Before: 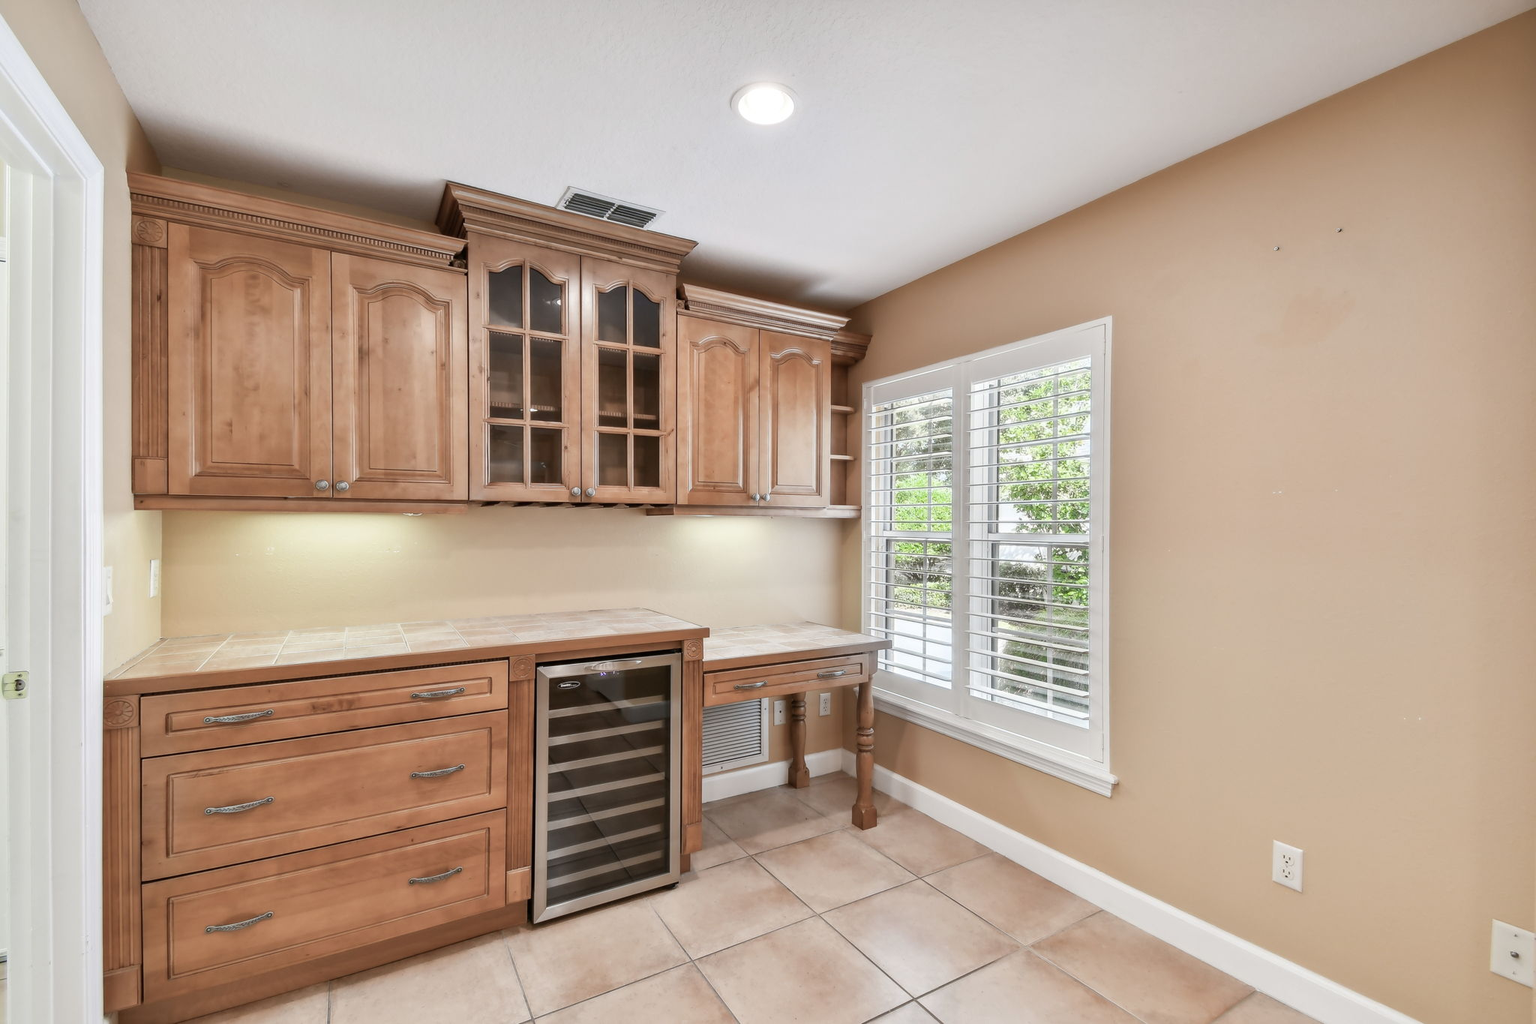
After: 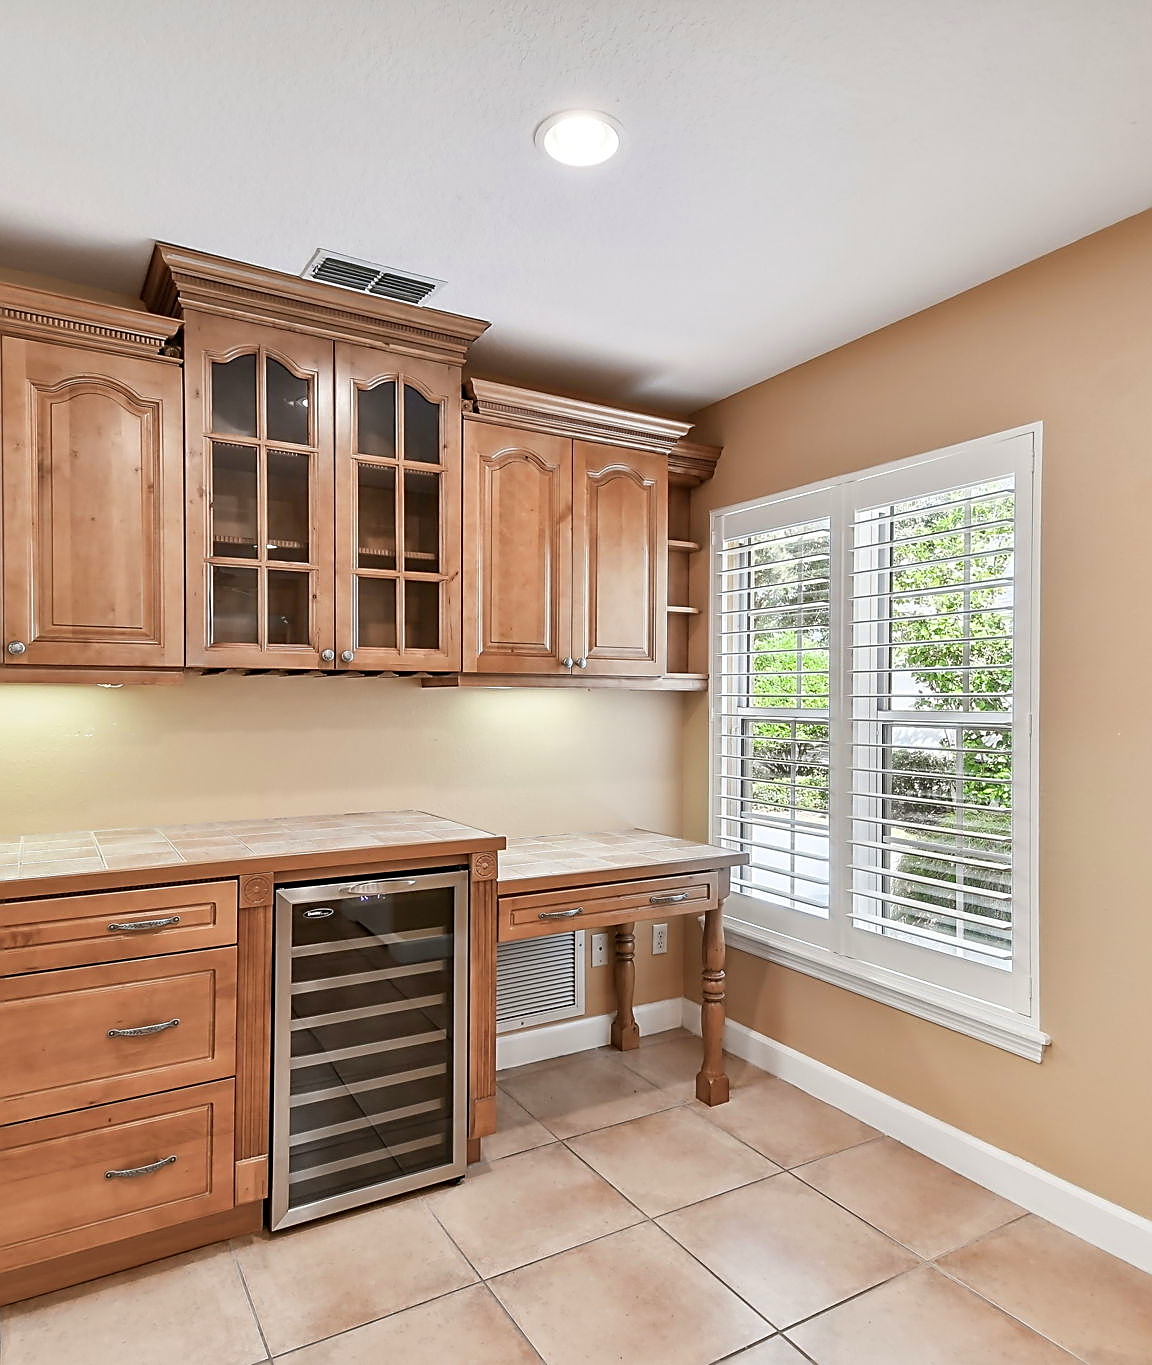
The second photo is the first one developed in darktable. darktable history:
sharpen: amount 1
crop: left 21.496%, right 22.254%
color zones: curves: ch0 [(0, 0.613) (0.01, 0.613) (0.245, 0.448) (0.498, 0.529) (0.642, 0.665) (0.879, 0.777) (0.99, 0.613)]; ch1 [(0, 0) (0.143, 0) (0.286, 0) (0.429, 0) (0.571, 0) (0.714, 0) (0.857, 0)], mix -121.96%
